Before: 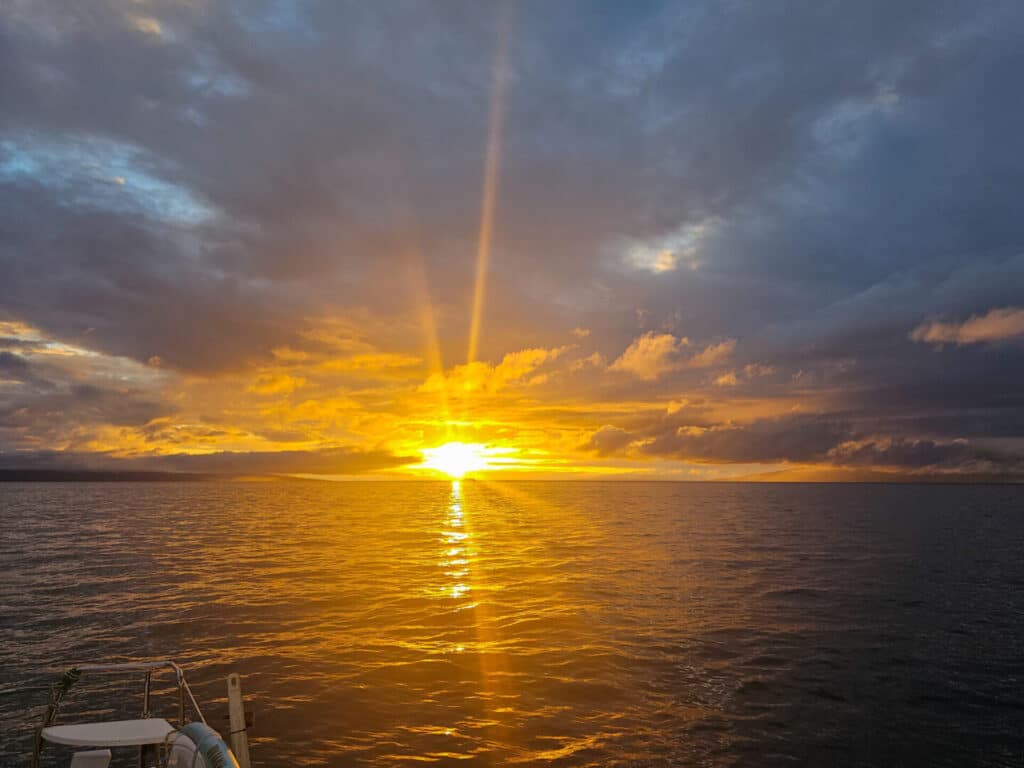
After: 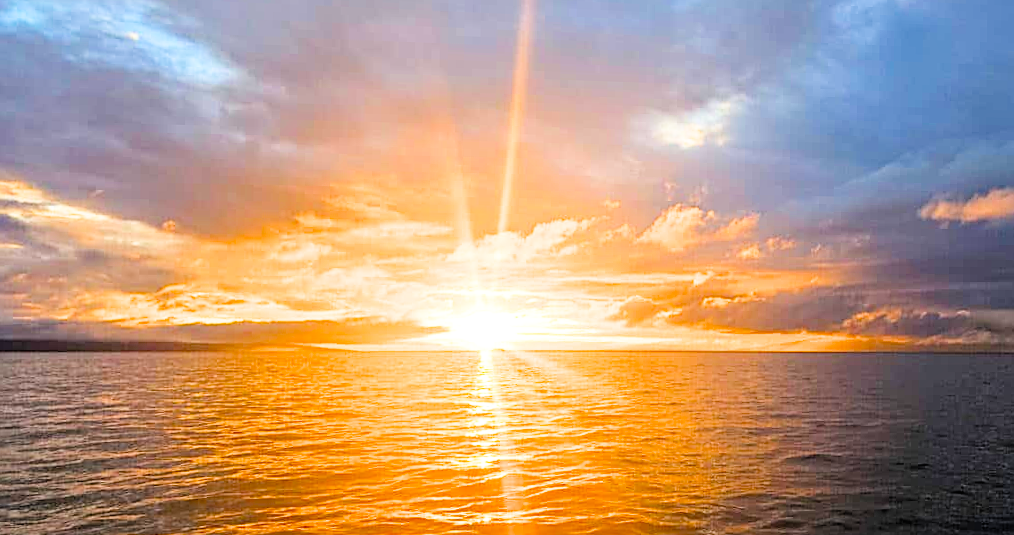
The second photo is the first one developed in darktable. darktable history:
rotate and perspective: rotation 0.679°, lens shift (horizontal) 0.136, crop left 0.009, crop right 0.991, crop top 0.078, crop bottom 0.95
sharpen: on, module defaults
crop: top 13.819%, bottom 11.169%
haze removal: compatibility mode true, adaptive false
exposure: black level correction 0, exposure 1.741 EV, compensate exposure bias true, compensate highlight preservation false
filmic rgb: black relative exposure -7.75 EV, white relative exposure 4.4 EV, threshold 3 EV, target black luminance 0%, hardness 3.76, latitude 50.51%, contrast 1.074, highlights saturation mix 10%, shadows ↔ highlights balance -0.22%, color science v4 (2020), enable highlight reconstruction true
tone equalizer: on, module defaults
